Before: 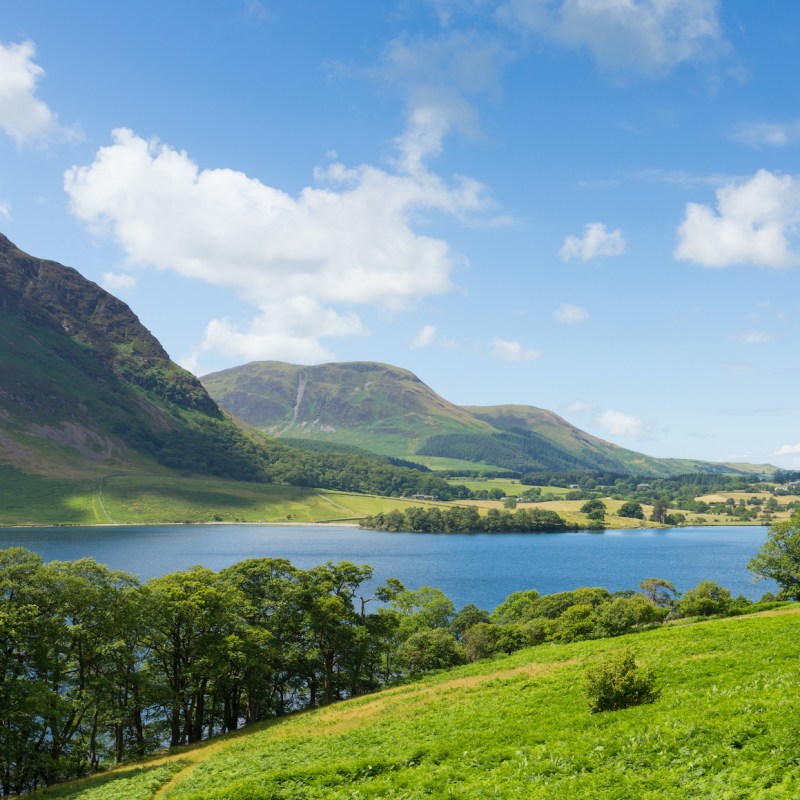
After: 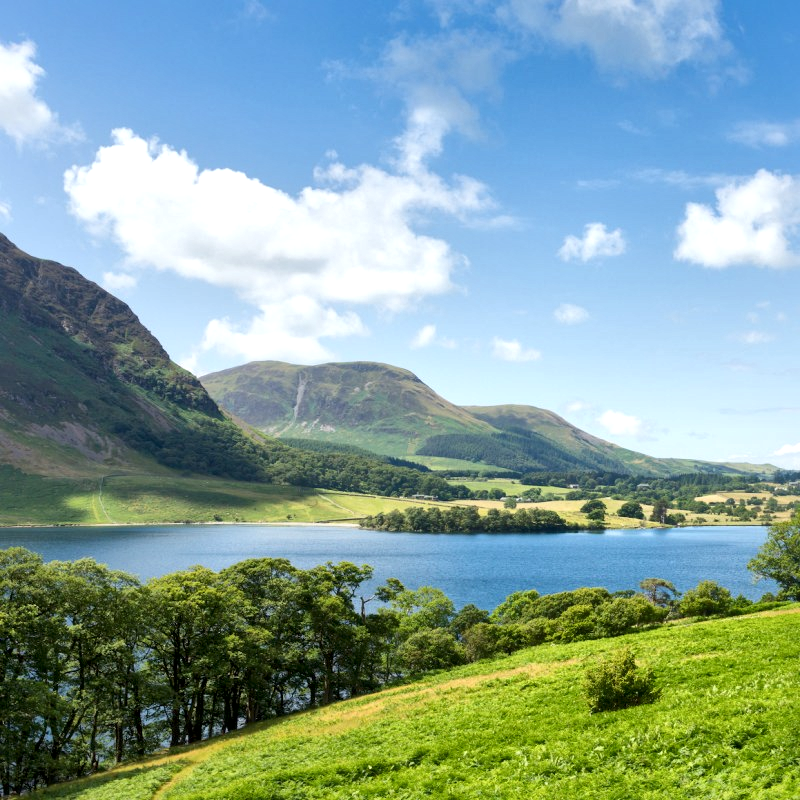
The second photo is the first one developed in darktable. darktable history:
exposure: exposure 0.2 EV, compensate highlight preservation false
local contrast: mode bilateral grid, contrast 20, coarseness 50, detail 179%, midtone range 0.2
